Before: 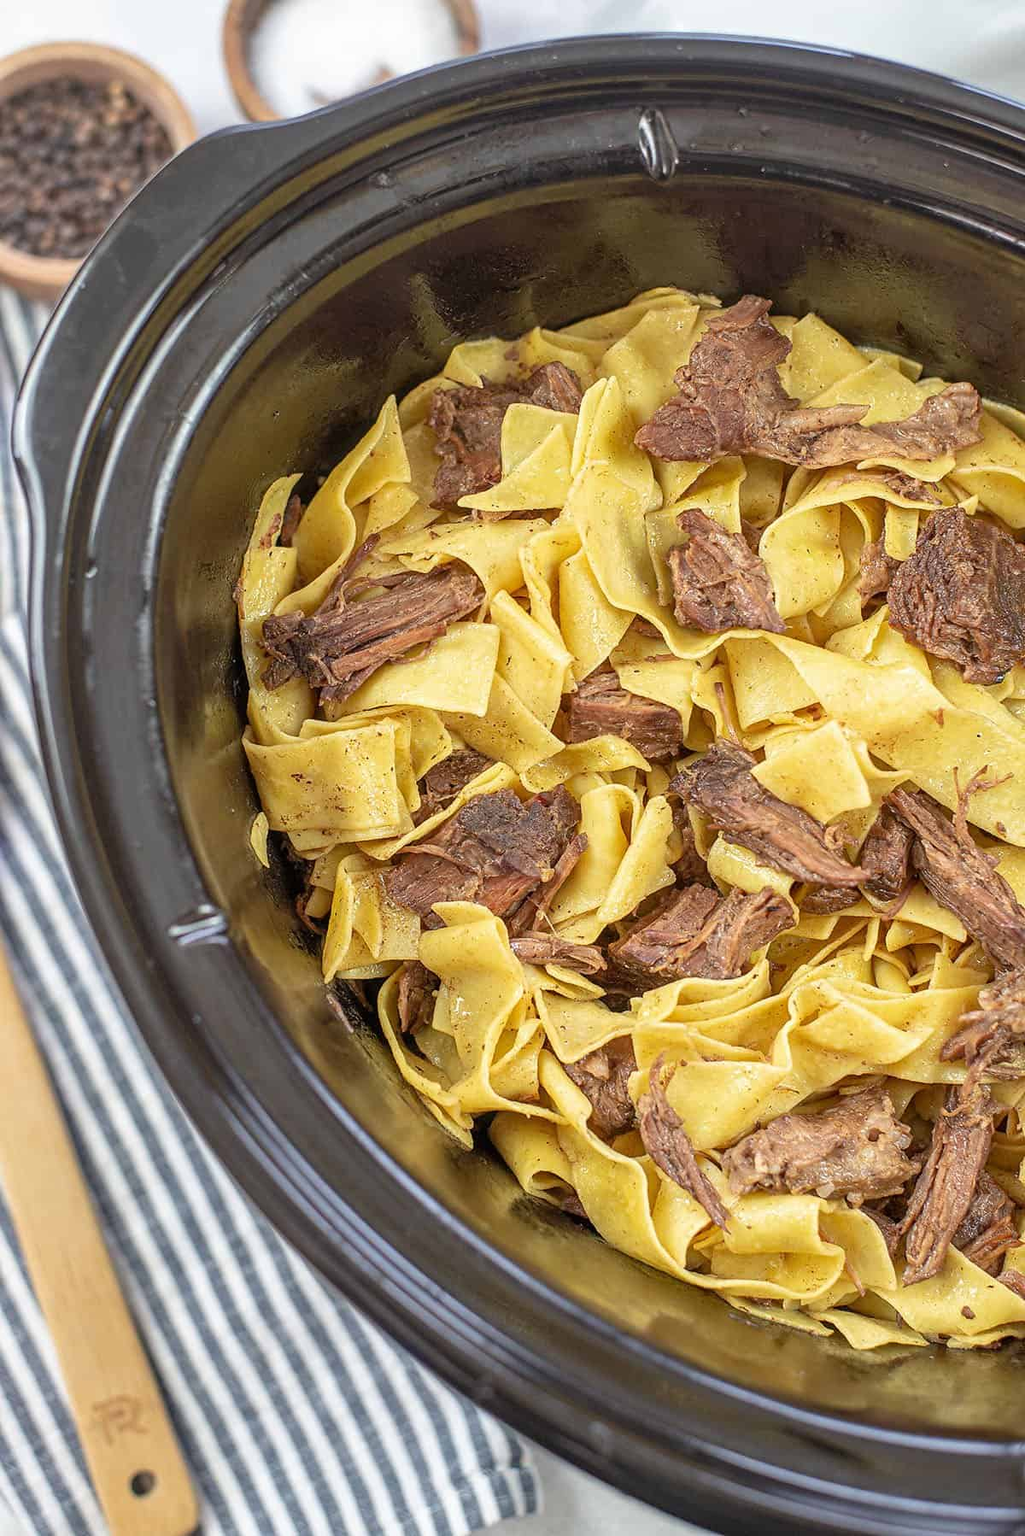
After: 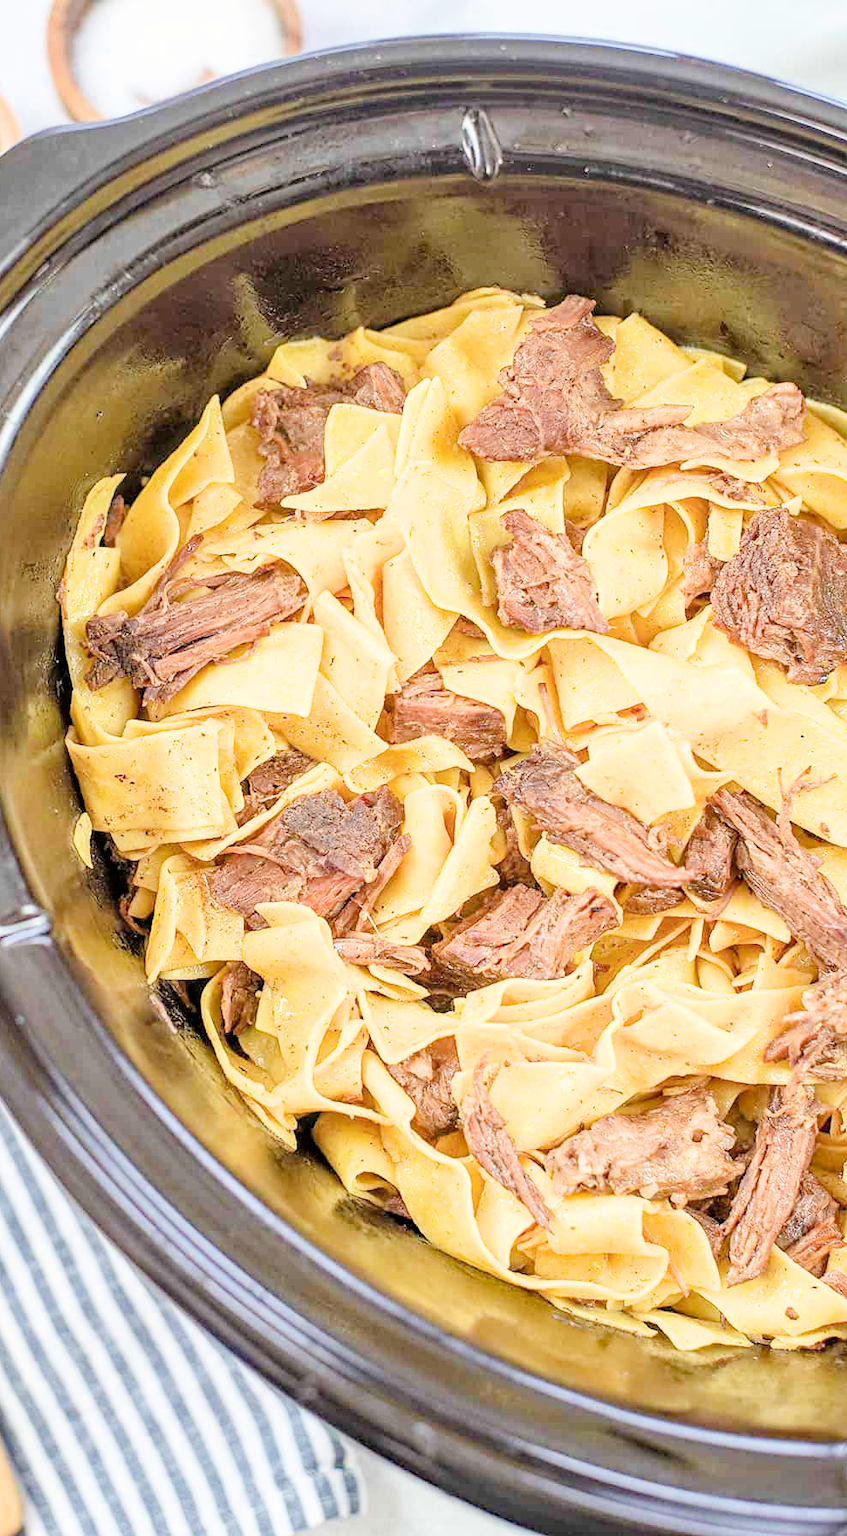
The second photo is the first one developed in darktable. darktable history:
crop: left 17.285%, bottom 0.026%
haze removal: compatibility mode true, adaptive false
filmic rgb: black relative exposure -7.65 EV, white relative exposure 4.56 EV, threshold 5.95 EV, hardness 3.61, enable highlight reconstruction true
exposure: black level correction 0.001, exposure 1.801 EV, compensate highlight preservation false
